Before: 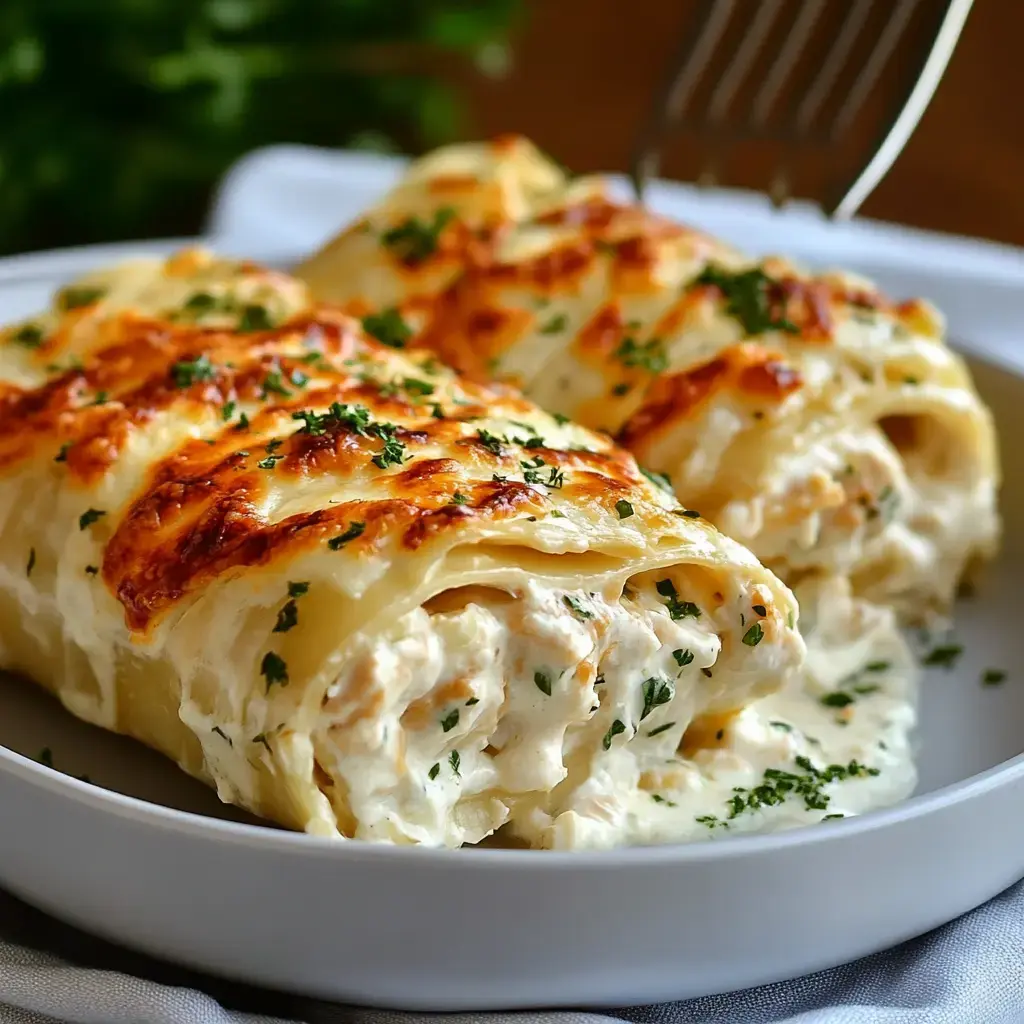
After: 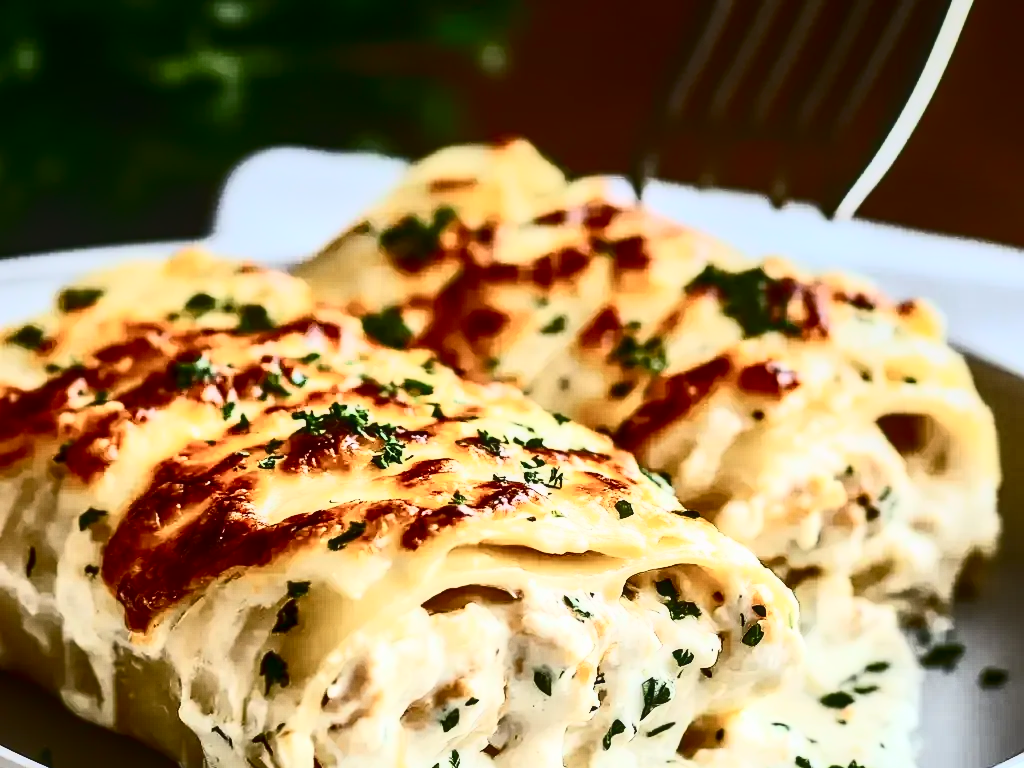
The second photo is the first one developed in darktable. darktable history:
crop: bottom 24.985%
local contrast: on, module defaults
contrast brightness saturation: contrast 0.928, brightness 0.197
